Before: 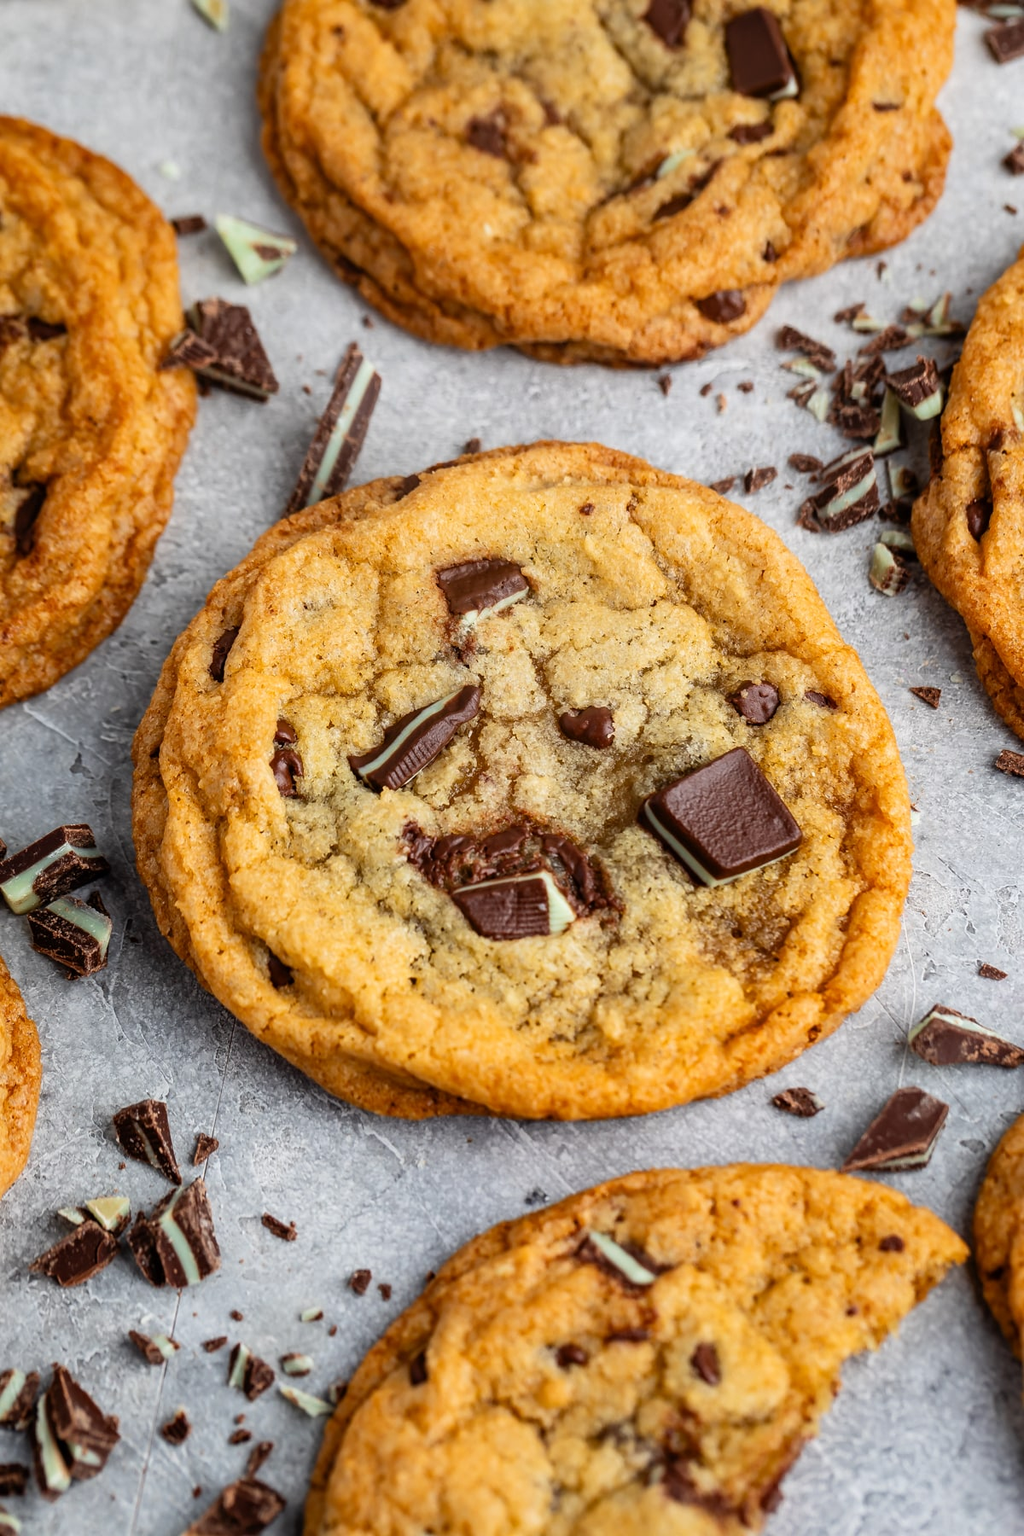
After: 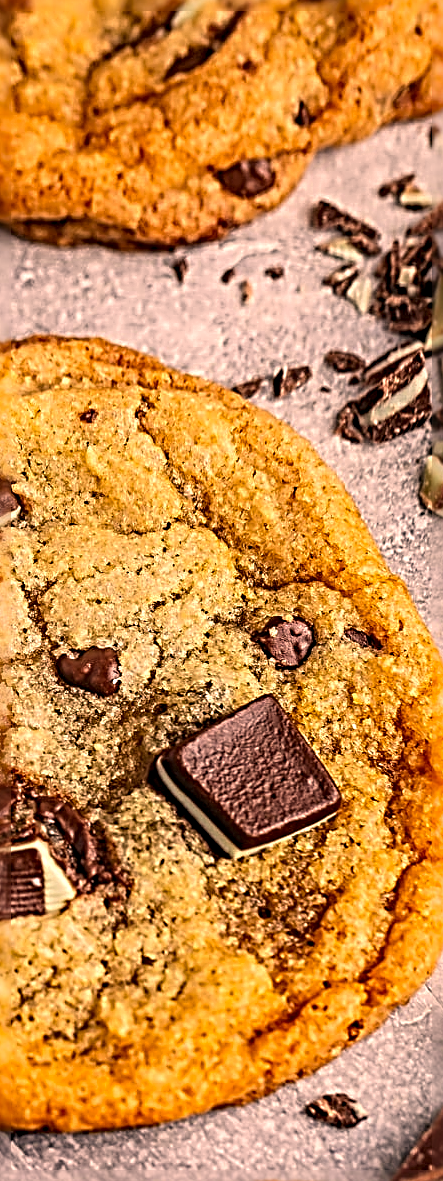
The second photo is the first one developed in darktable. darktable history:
color correction: highlights a* 17.88, highlights b* 18.79
sharpen: radius 4.001, amount 2
crop and rotate: left 49.936%, top 10.094%, right 13.136%, bottom 24.256%
exposure: black level correction -0.003, exposure 0.04 EV, compensate highlight preservation false
local contrast: on, module defaults
